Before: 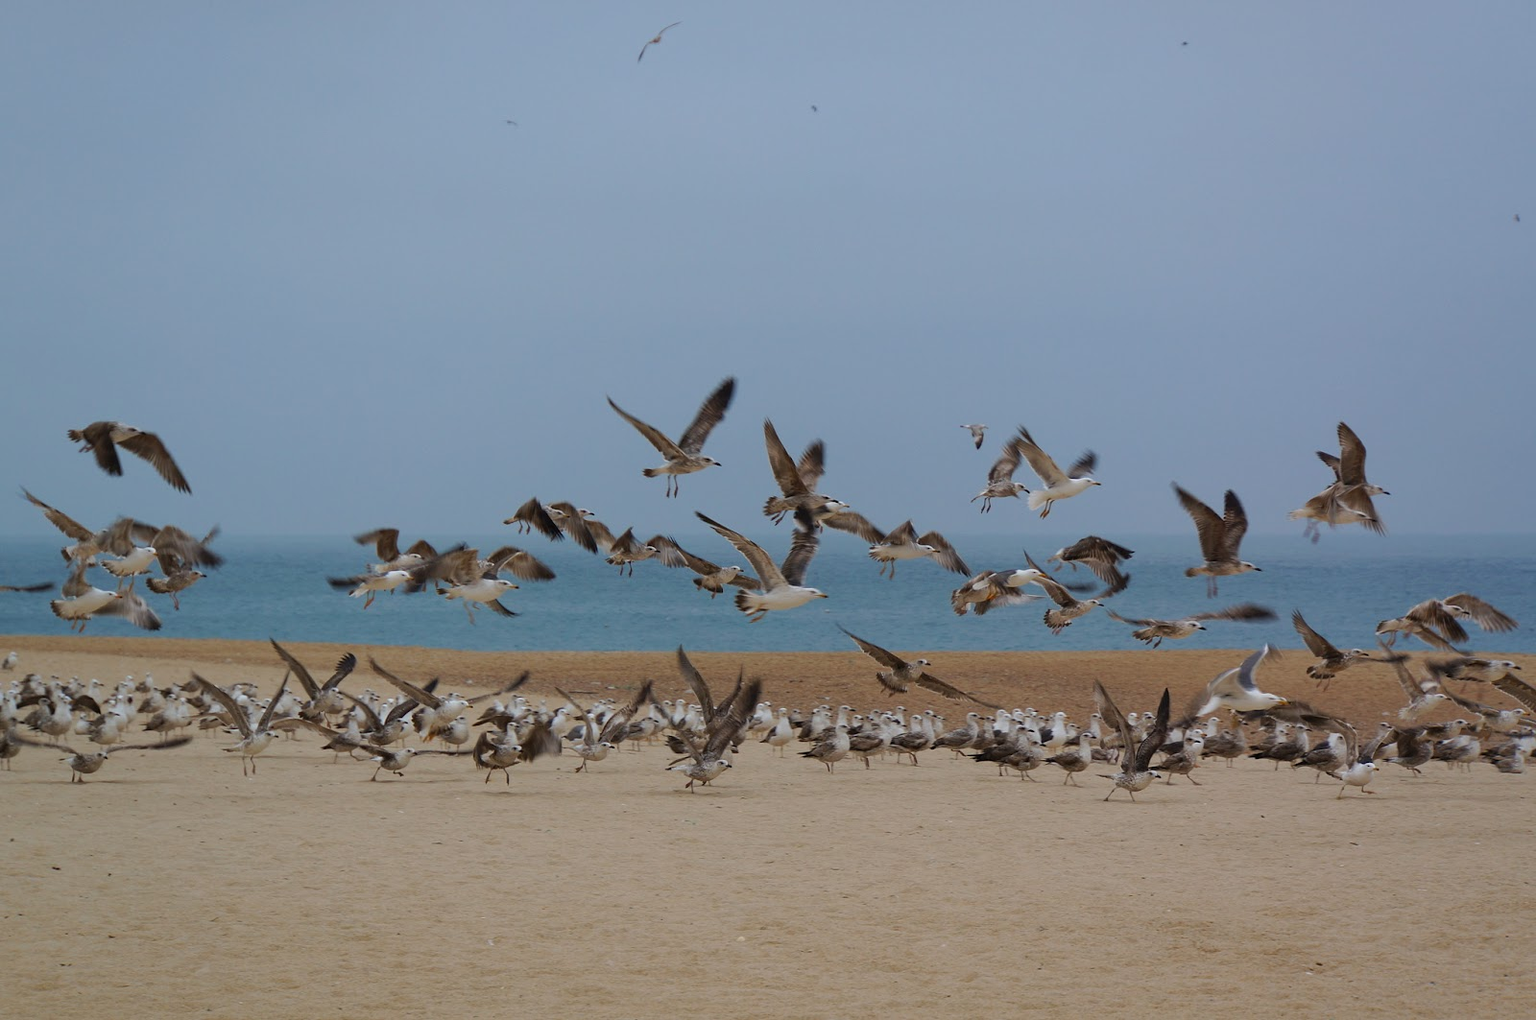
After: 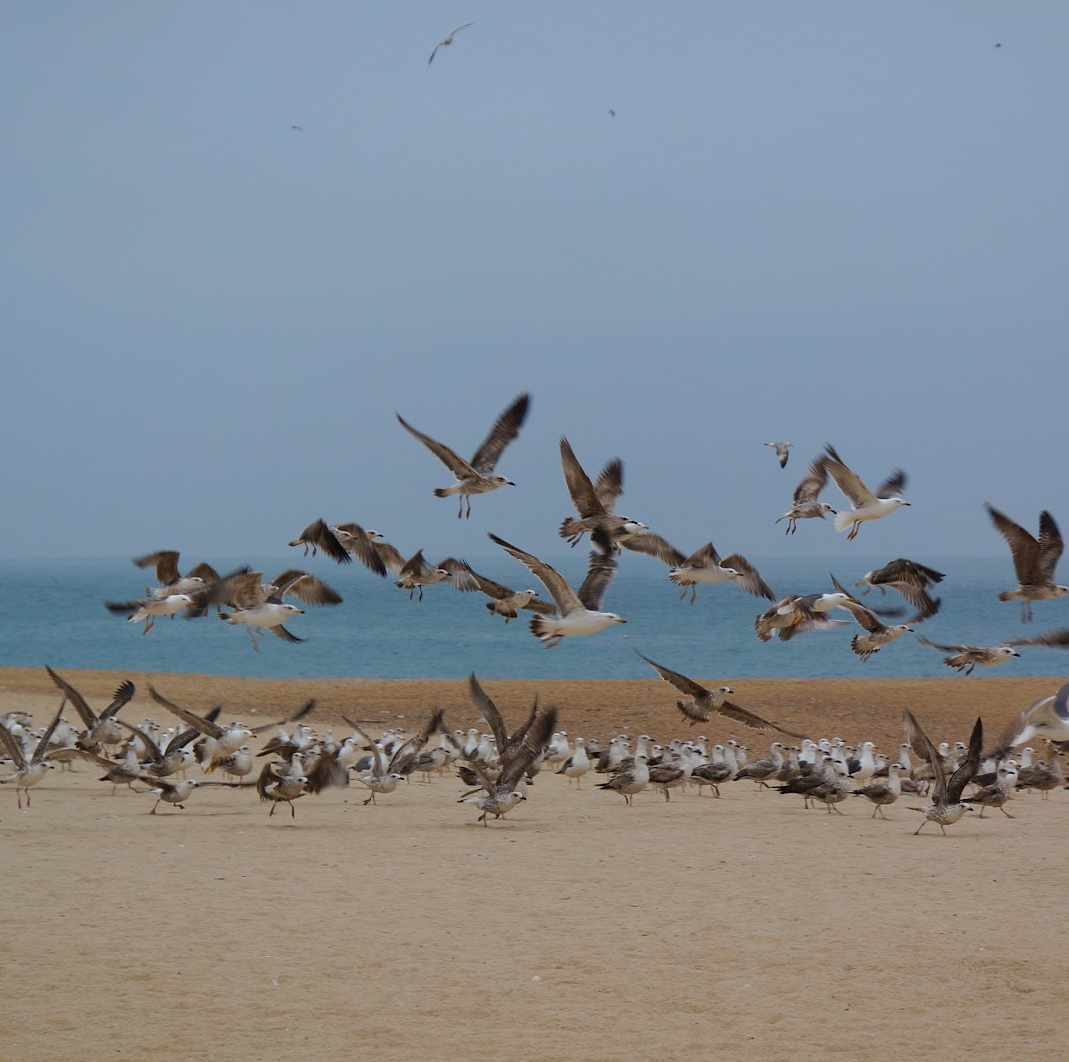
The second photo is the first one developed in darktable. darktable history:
exposure: compensate highlight preservation false
crop and rotate: left 14.848%, right 18.29%
